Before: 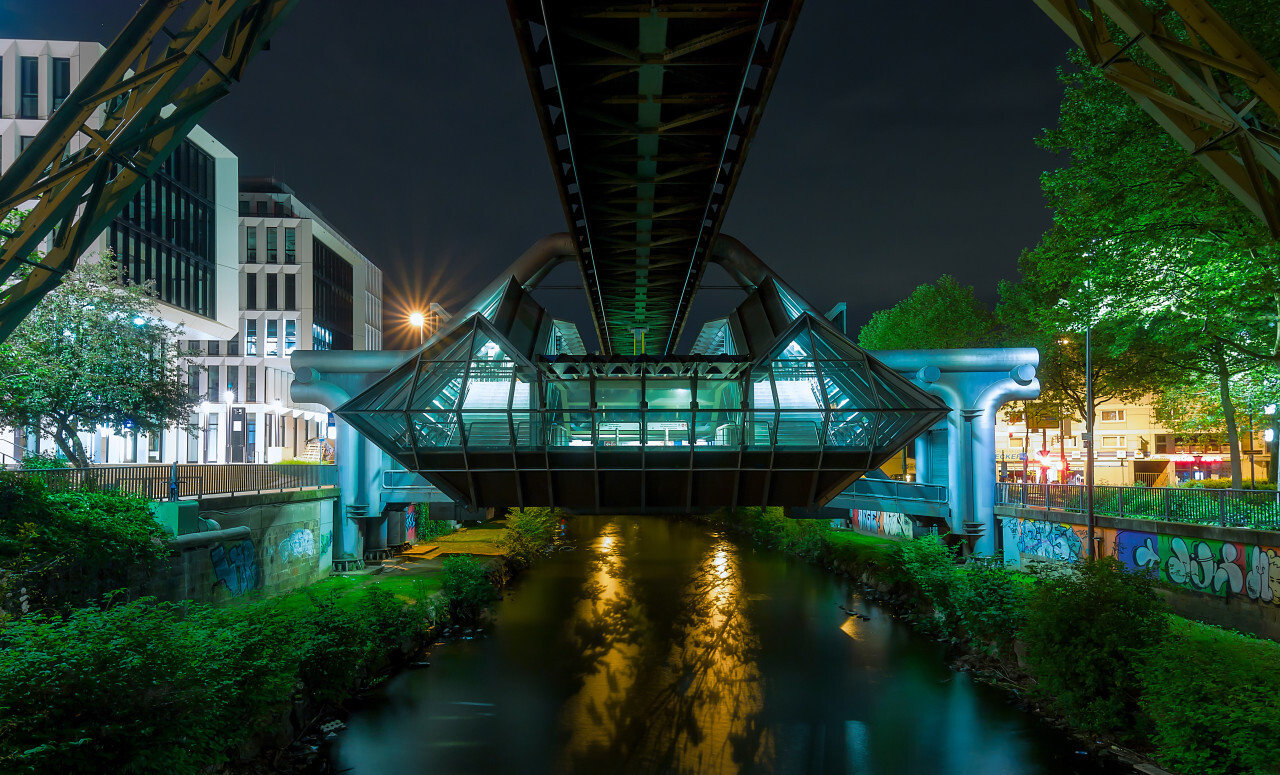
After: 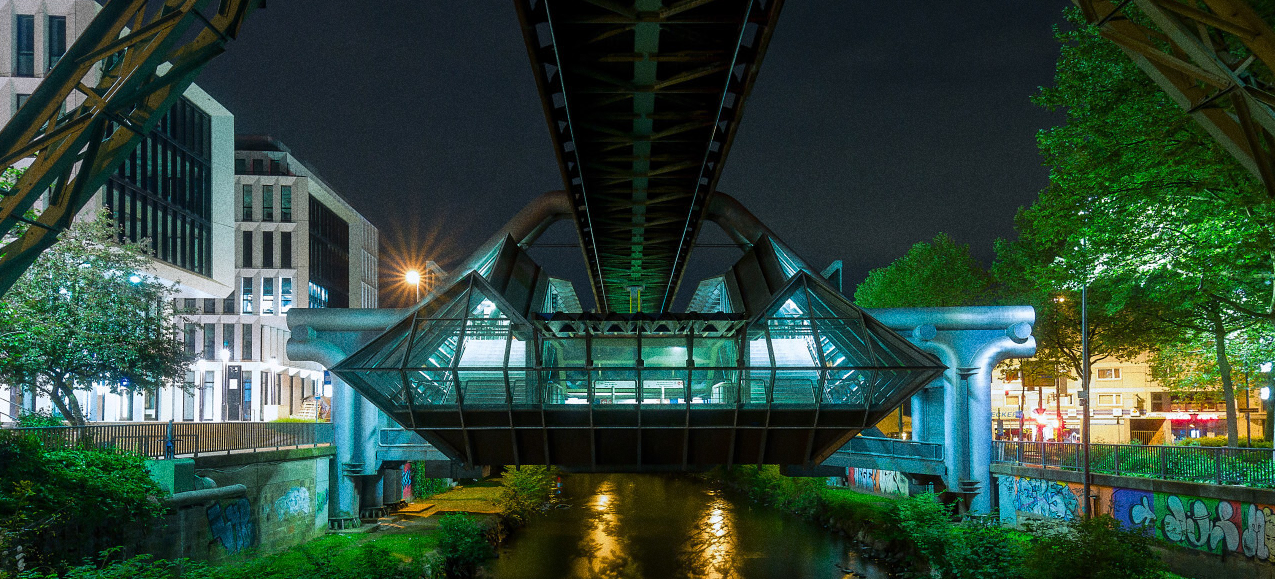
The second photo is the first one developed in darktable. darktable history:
grain: coarseness 0.09 ISO, strength 40%
crop: left 0.387%, top 5.469%, bottom 19.809%
